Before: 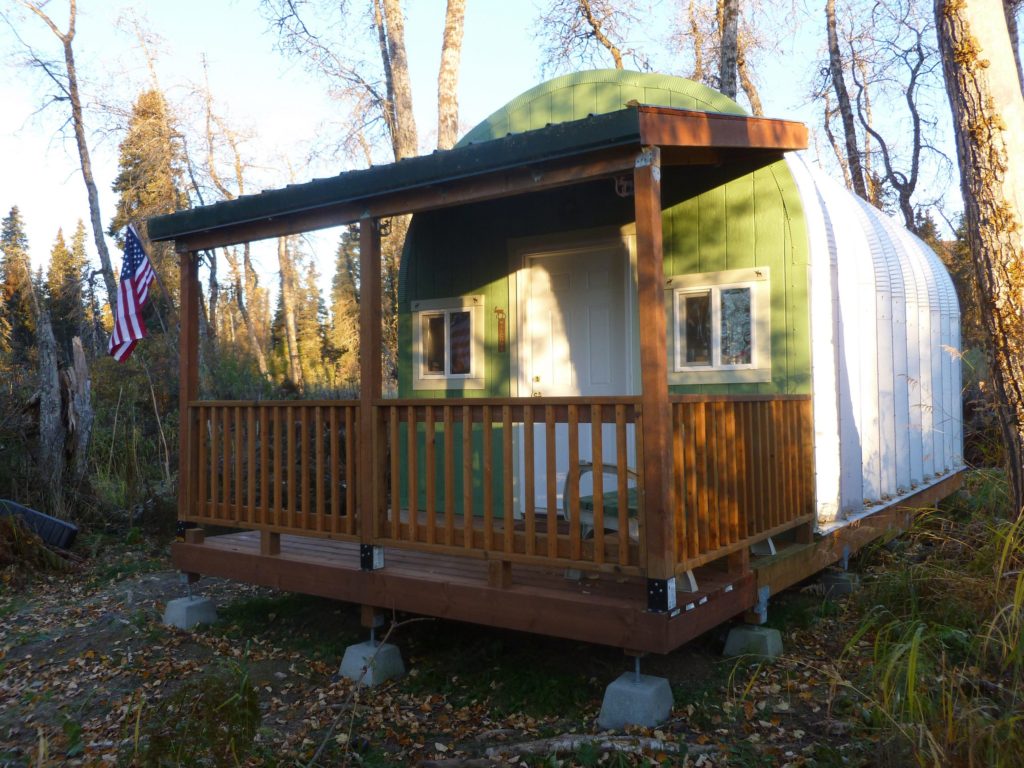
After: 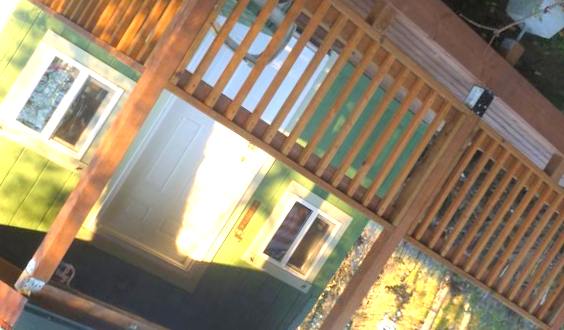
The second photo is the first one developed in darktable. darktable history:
exposure: black level correction 0, exposure 1.381 EV, compensate highlight preservation false
crop and rotate: angle 146.89°, left 9.215%, top 15.678%, right 4.434%, bottom 16.971%
contrast brightness saturation: brightness 0.119
